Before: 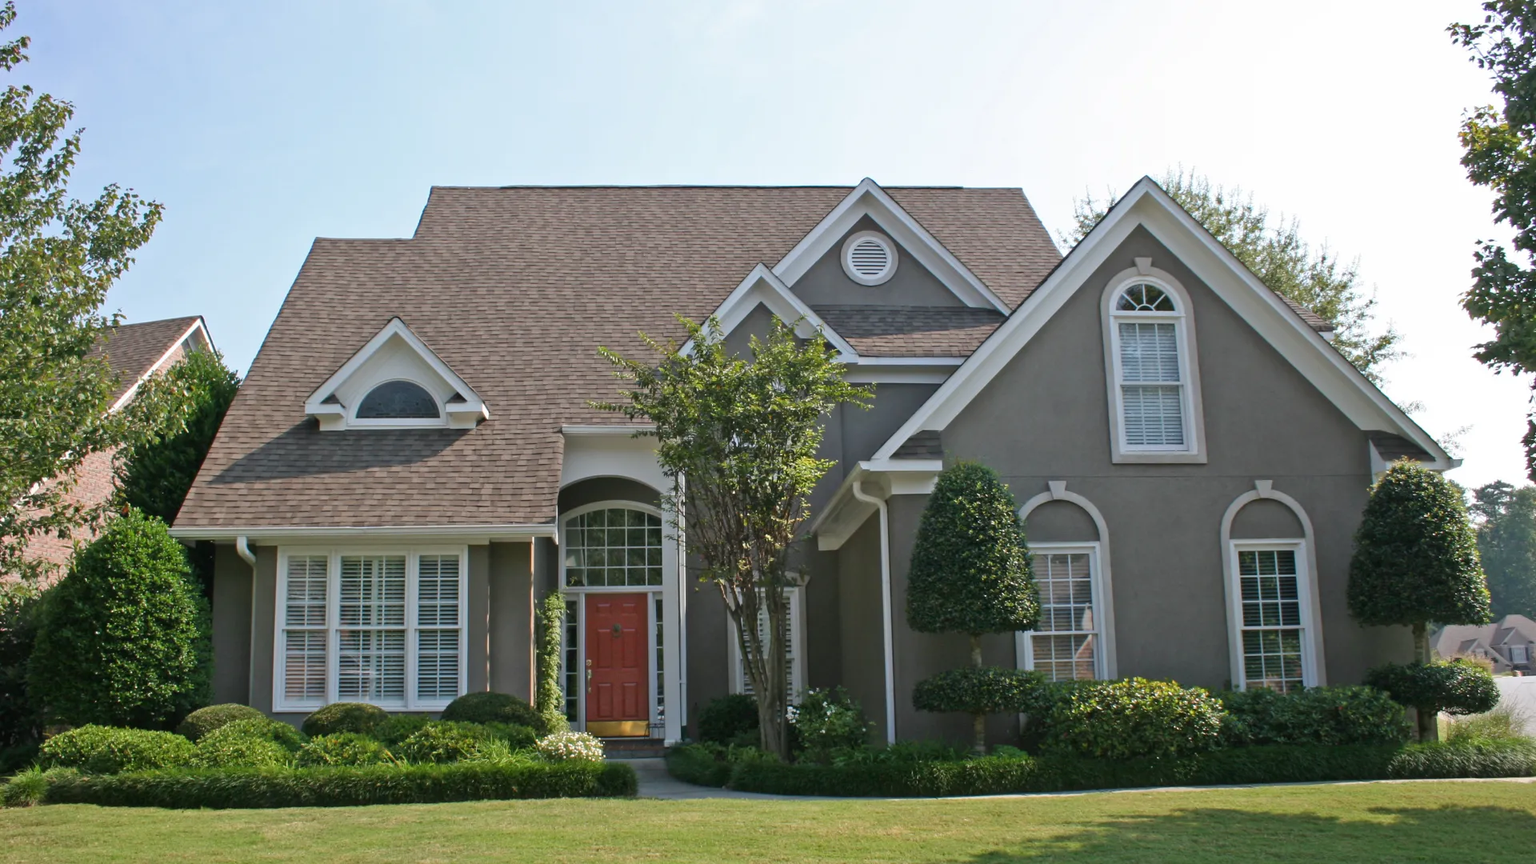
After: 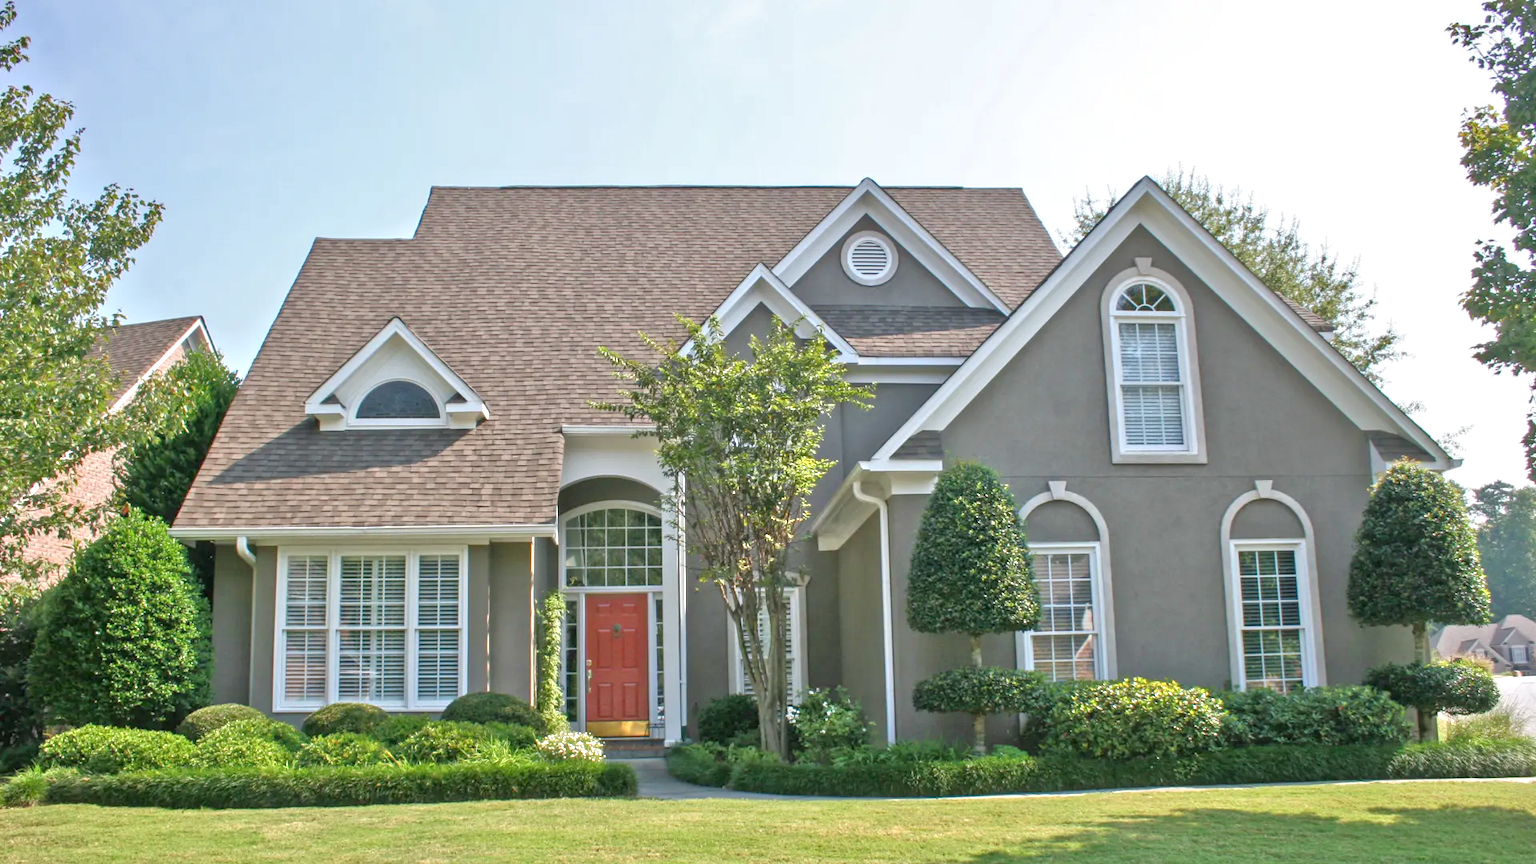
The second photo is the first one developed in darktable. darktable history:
local contrast: detail 130%
tone equalizer: -8 EV 2 EV, -7 EV 2 EV, -6 EV 2 EV, -5 EV 2 EV, -4 EV 2 EV, -3 EV 1.5 EV, -2 EV 1 EV, -1 EV 0.5 EV
